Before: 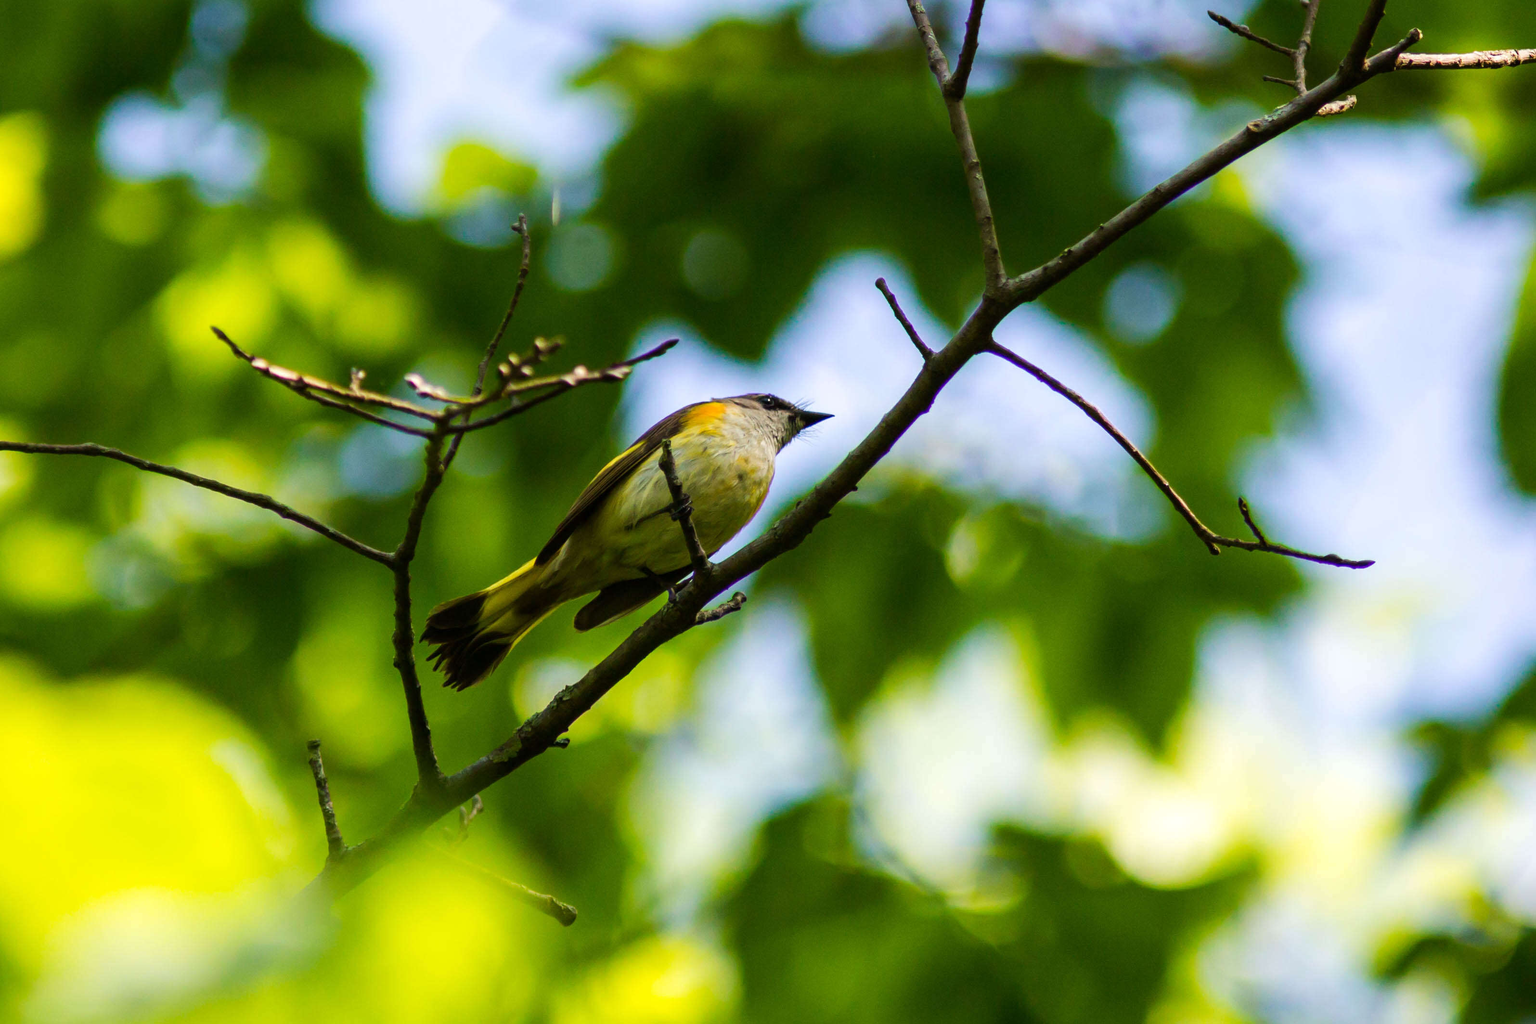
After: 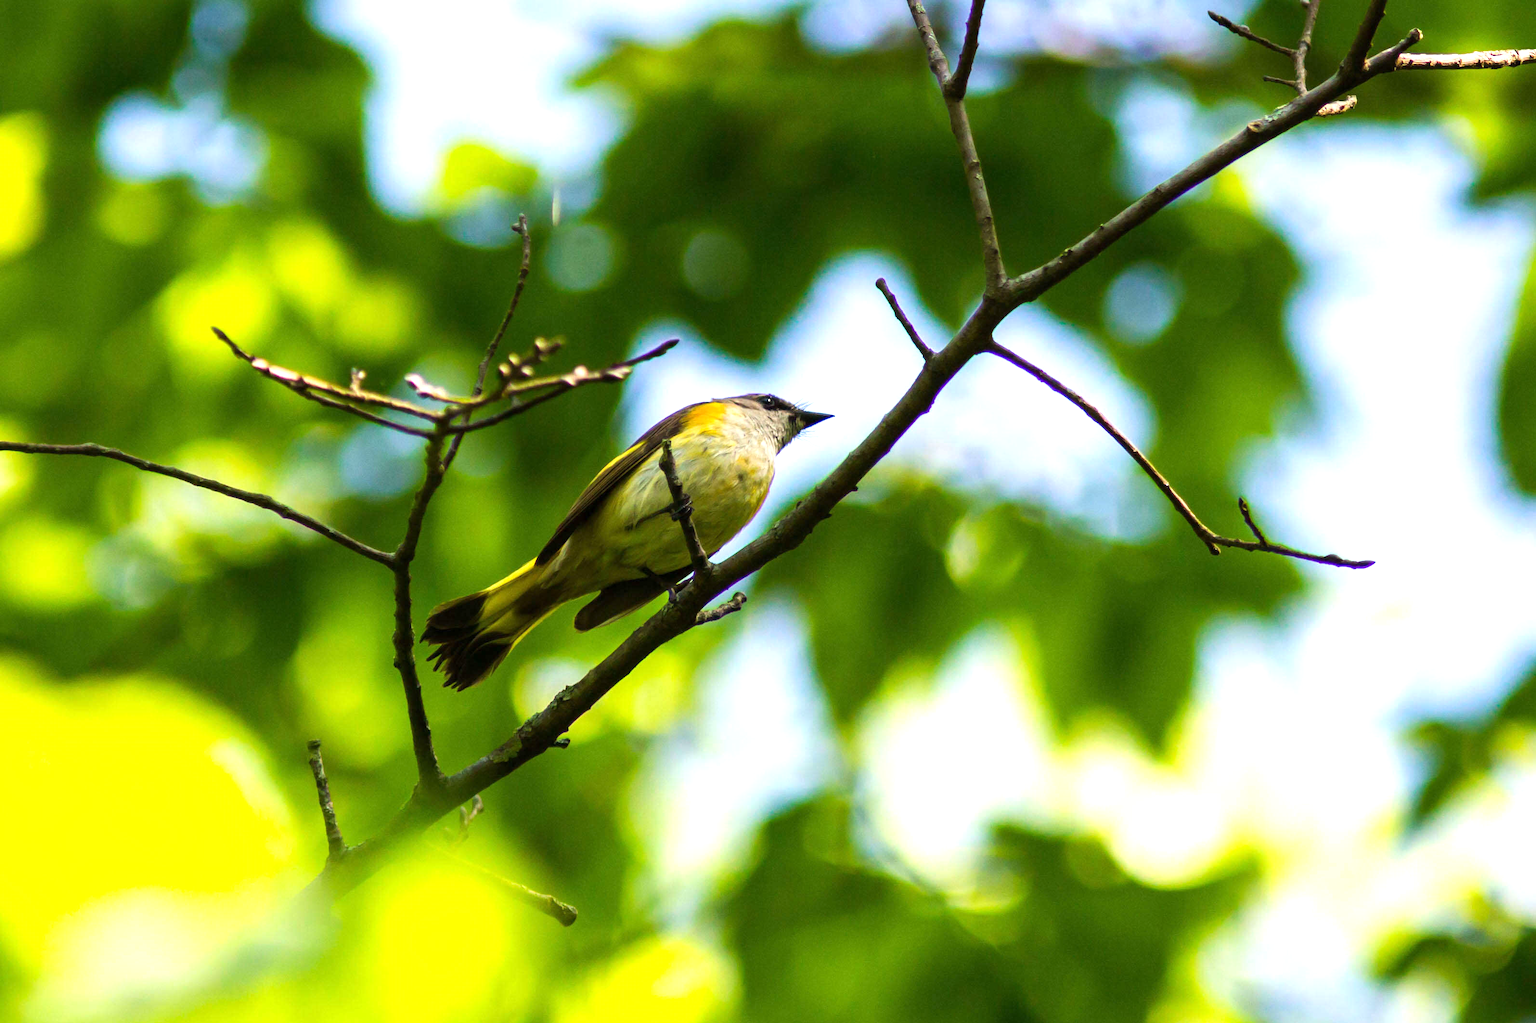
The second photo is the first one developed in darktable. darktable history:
exposure: exposure 0.669 EV, compensate highlight preservation false
